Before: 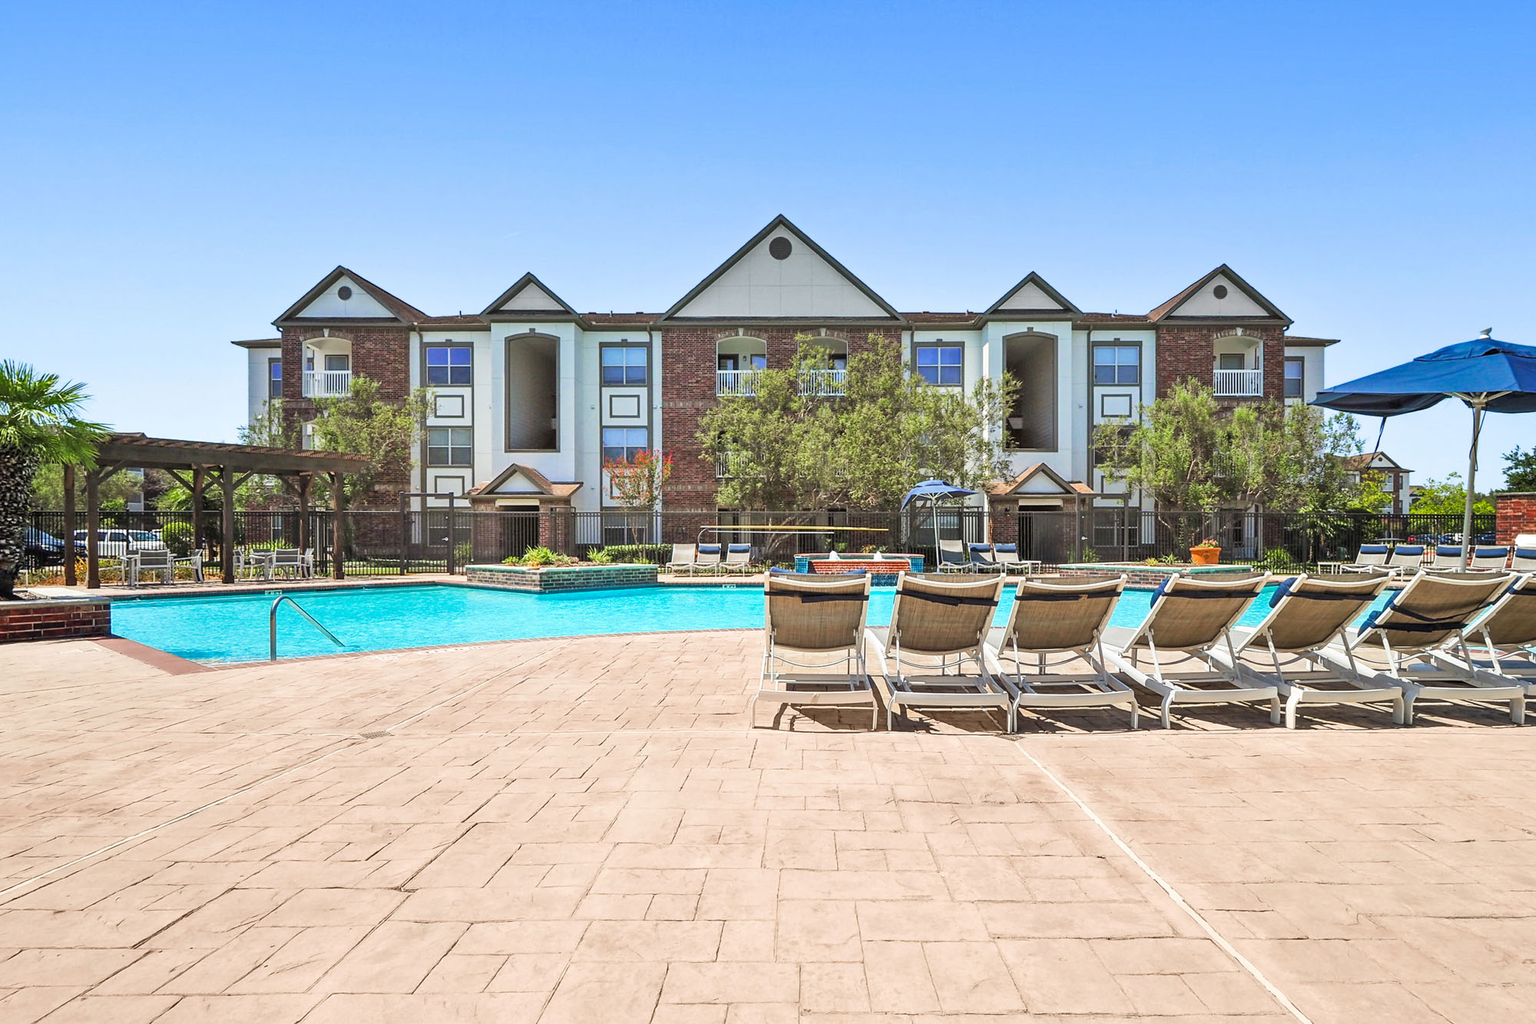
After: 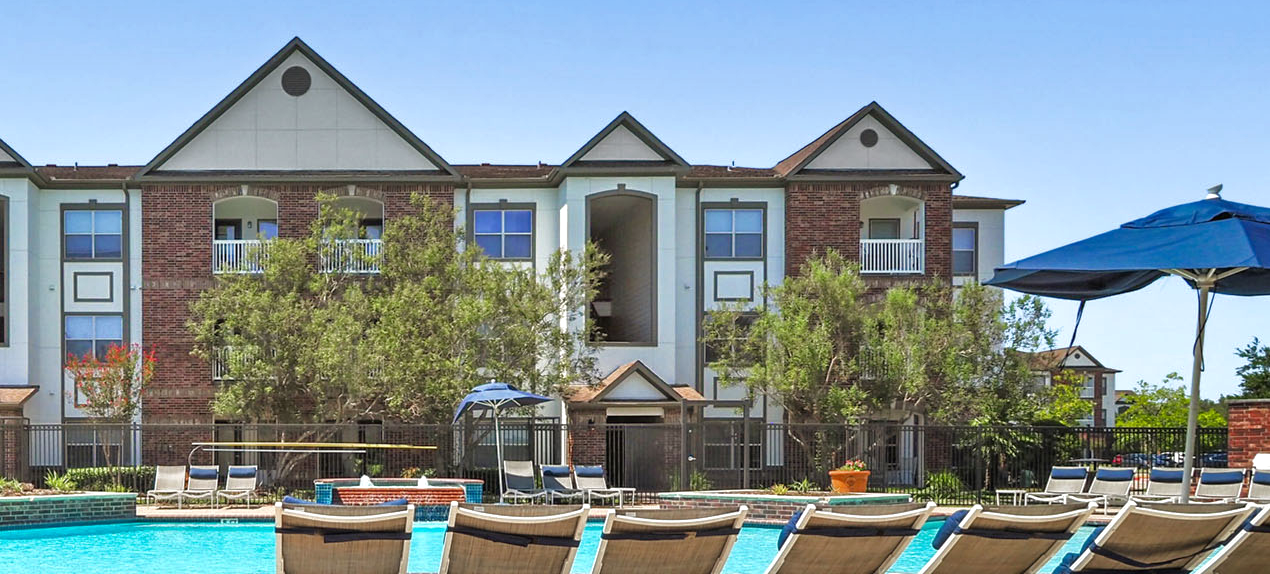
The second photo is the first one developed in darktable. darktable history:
crop: left 36.02%, top 18.179%, right 0.446%, bottom 38.696%
tone equalizer: -8 EV -0.001 EV, -7 EV 0.002 EV, -6 EV -0.002 EV, -5 EV -0.014 EV, -4 EV -0.063 EV, -3 EV -0.206 EV, -2 EV -0.283 EV, -1 EV 0.093 EV, +0 EV 0.318 EV, edges refinement/feathering 500, mask exposure compensation -1.57 EV, preserve details no
